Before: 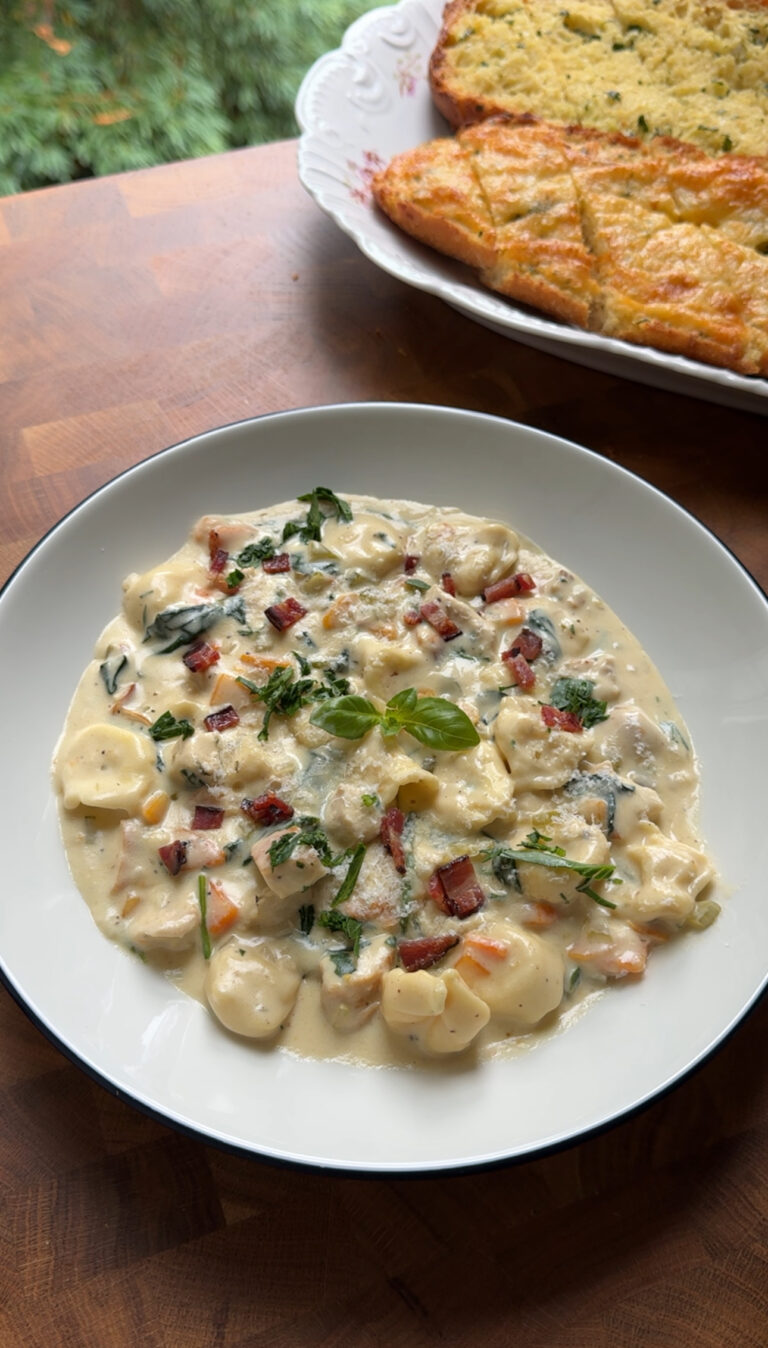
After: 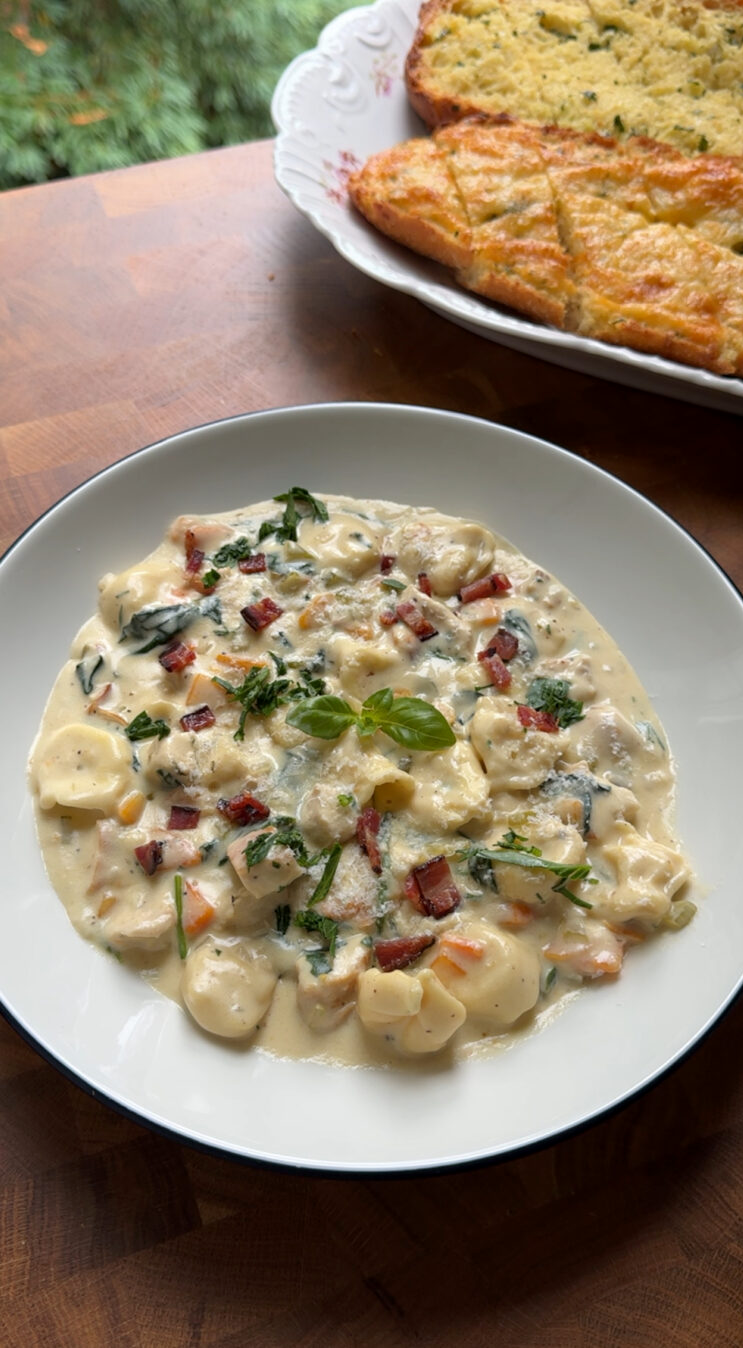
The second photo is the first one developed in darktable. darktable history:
crop and rotate: left 3.238%
white balance: emerald 1
exposure: black level correction 0.001, compensate highlight preservation false
